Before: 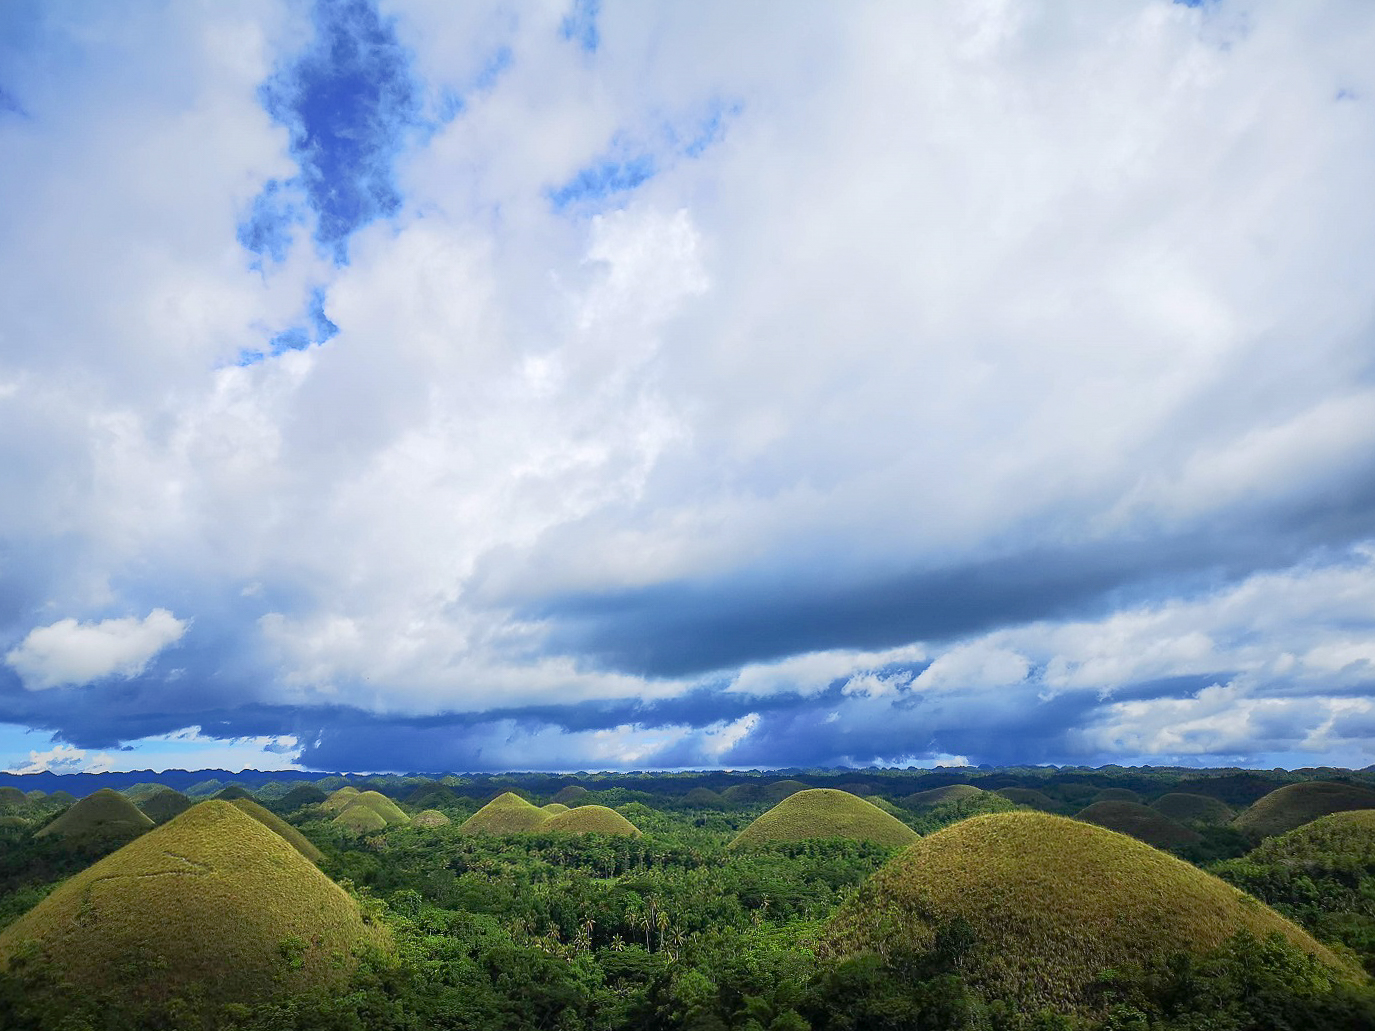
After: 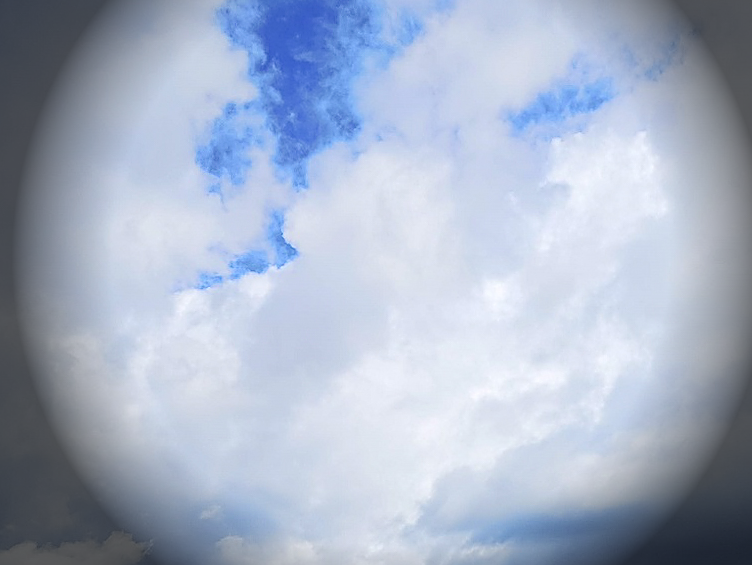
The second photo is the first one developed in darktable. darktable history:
crop and rotate: left 3.047%, top 7.509%, right 42.236%, bottom 37.598%
sharpen: on, module defaults
vignetting: fall-off start 76.42%, fall-off radius 27.36%, brightness -0.872, center (0.037, -0.09), width/height ratio 0.971
